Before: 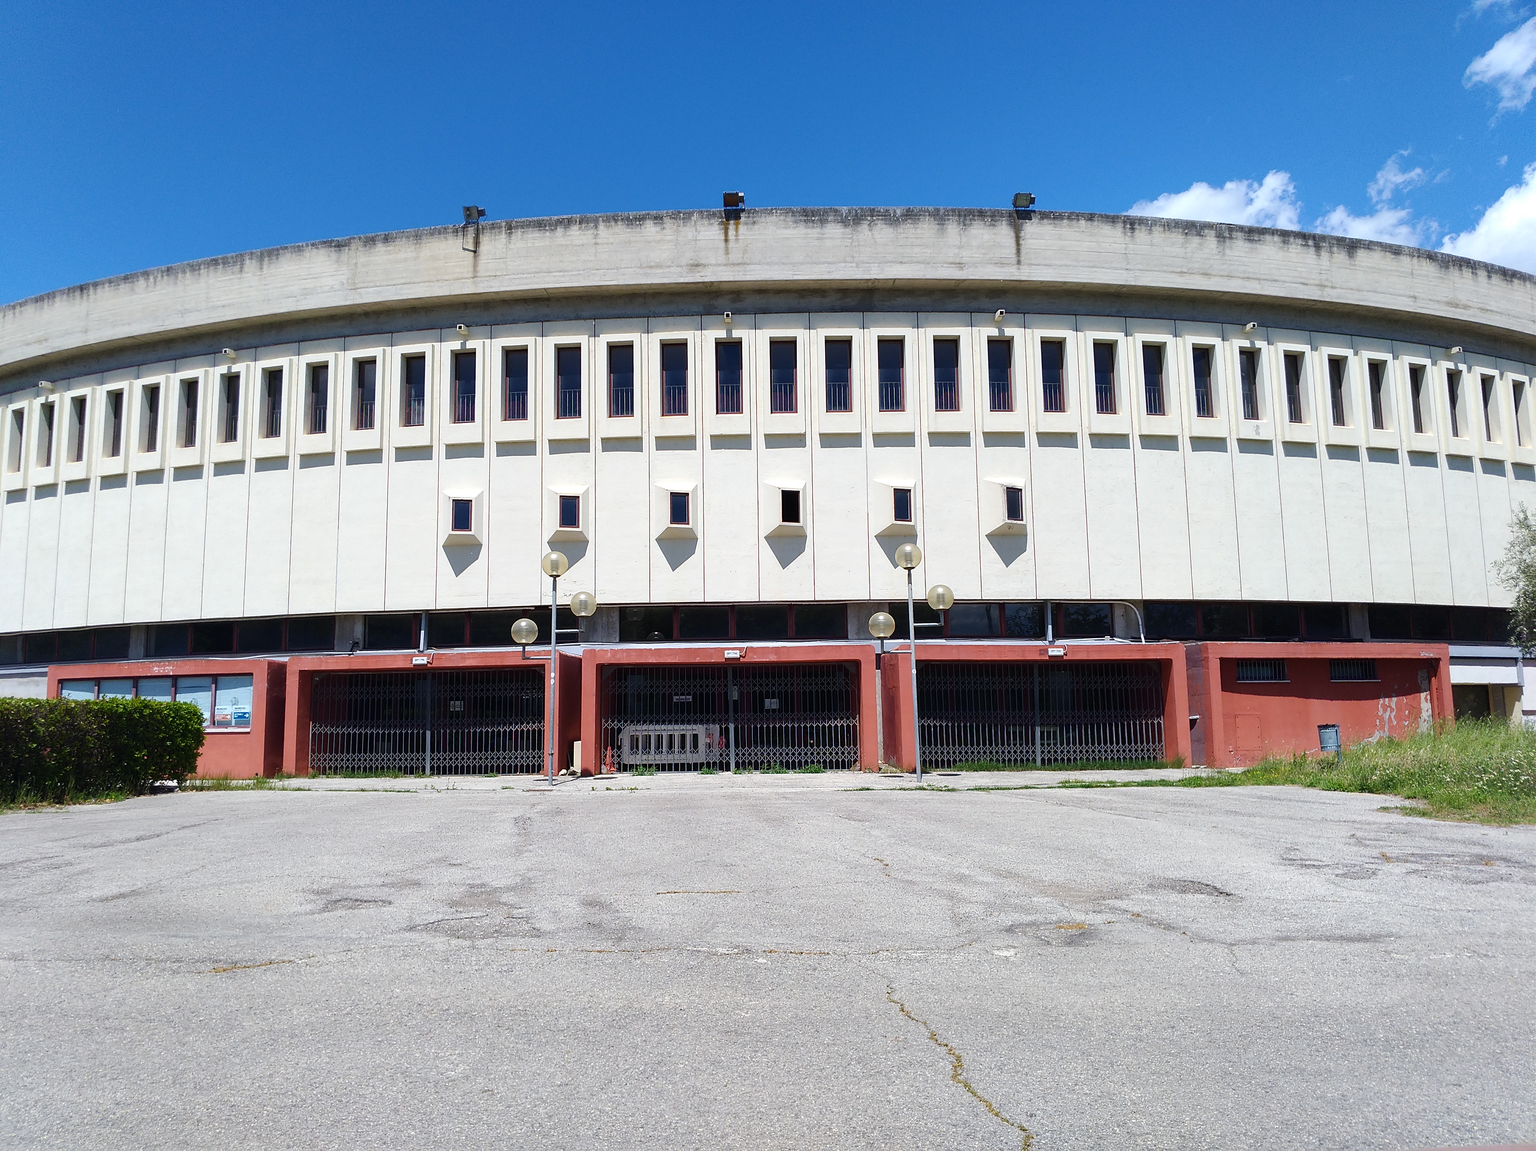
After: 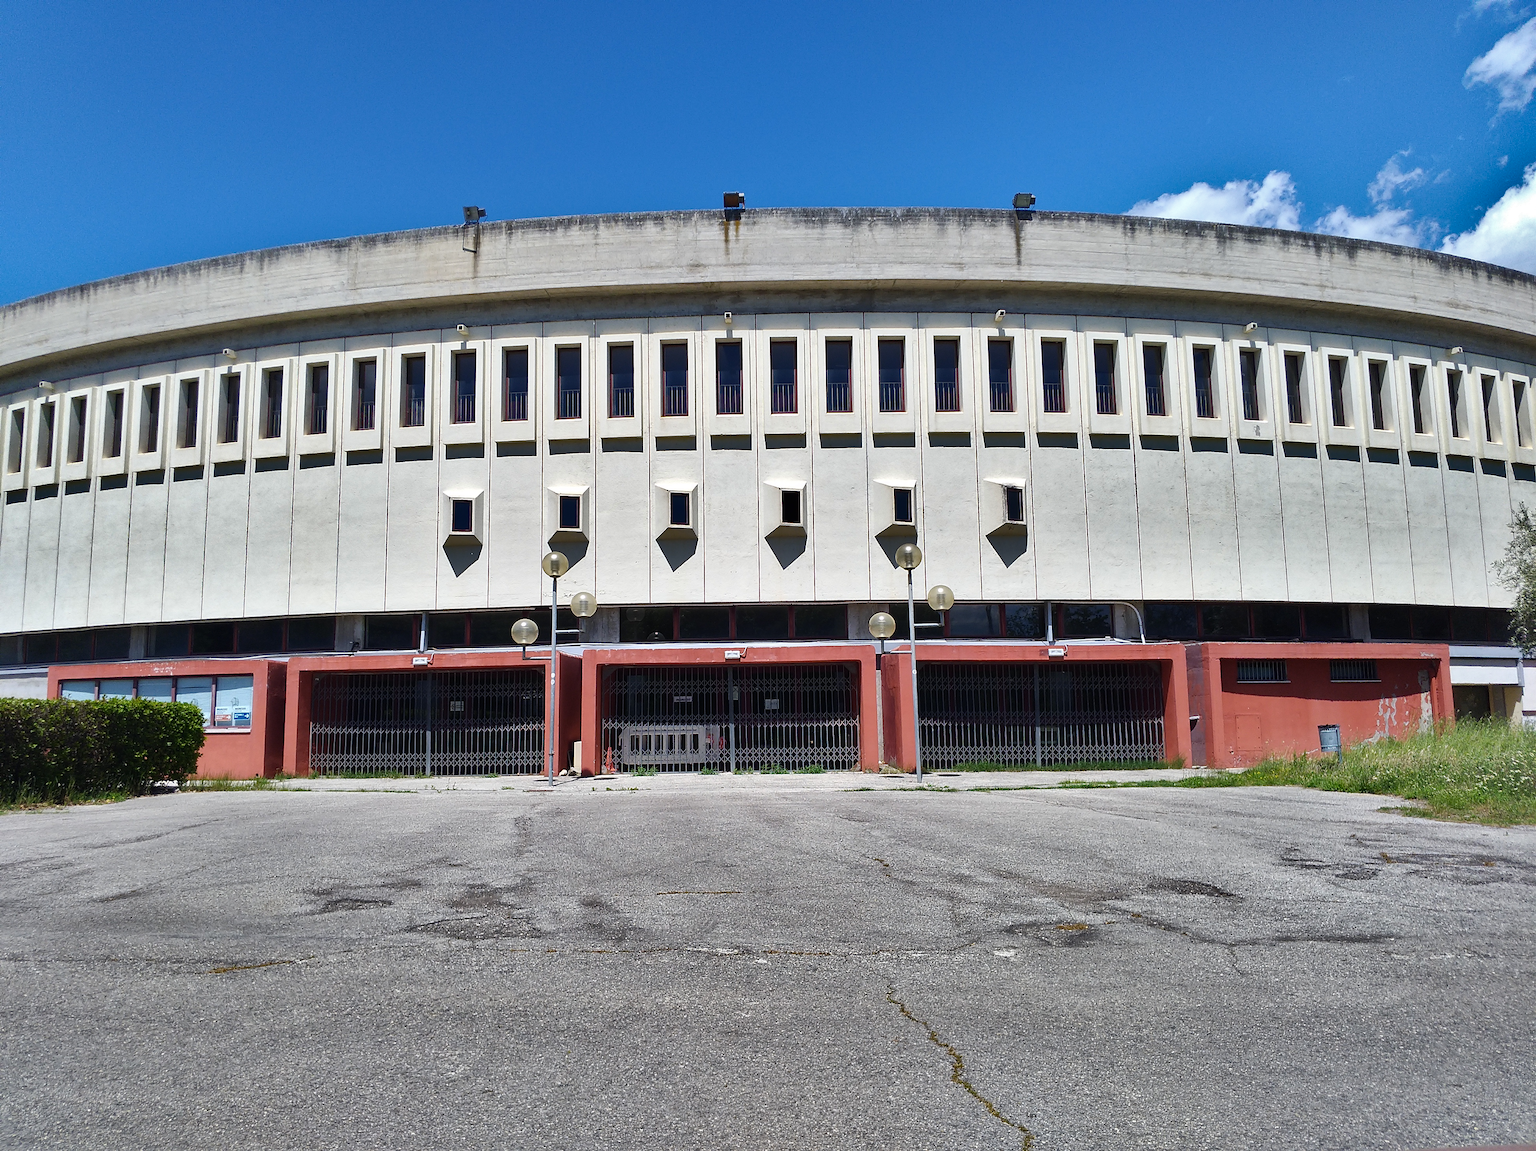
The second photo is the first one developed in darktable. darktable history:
shadows and highlights: shadows 24.69, highlights -79.12, soften with gaussian
